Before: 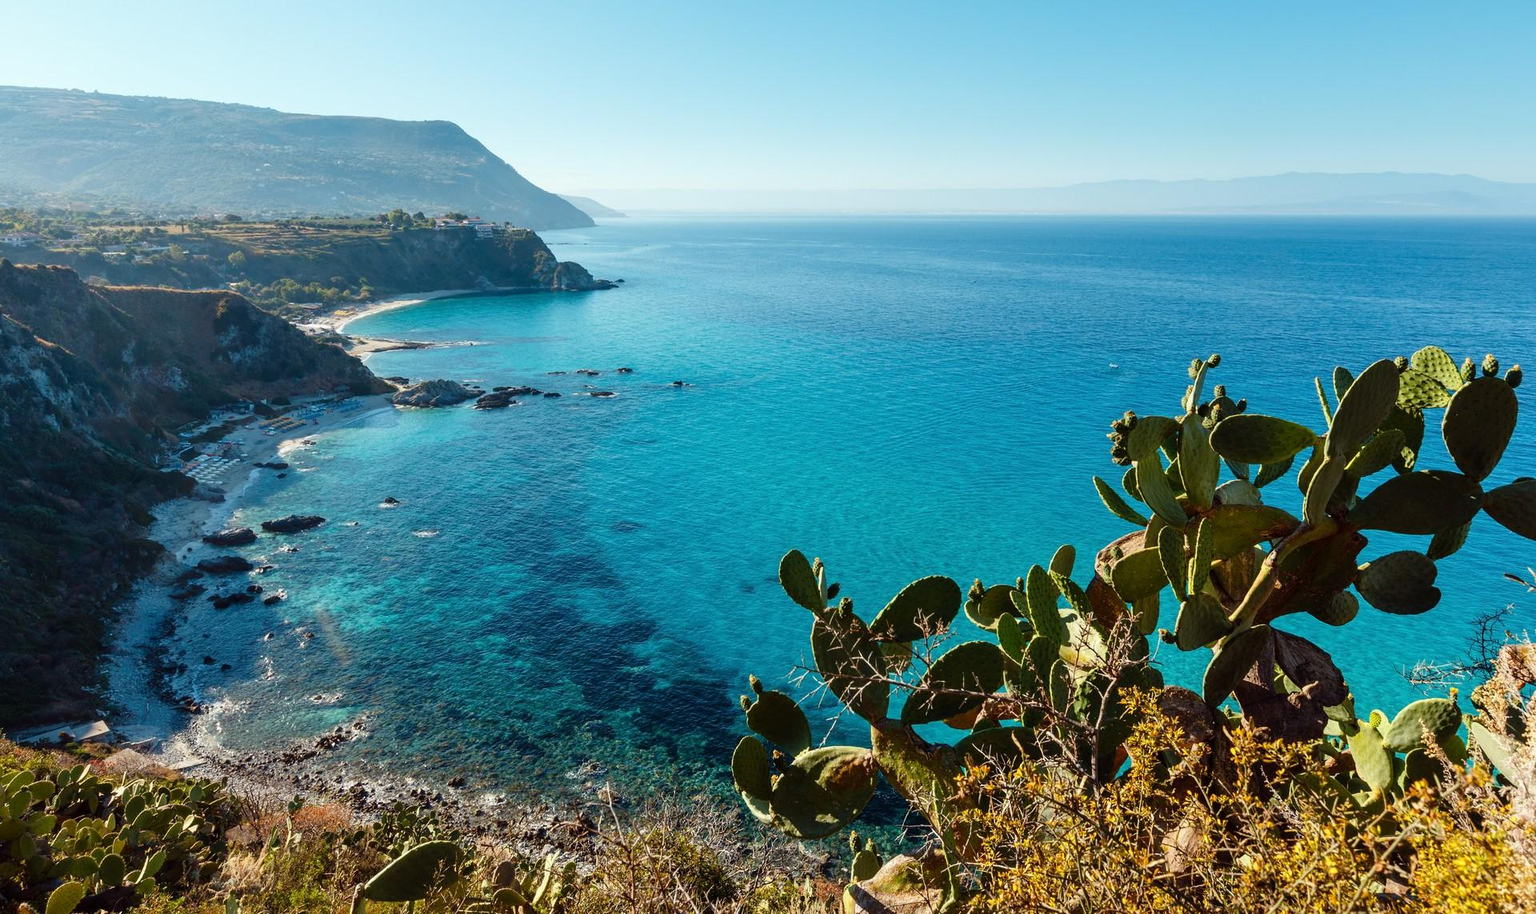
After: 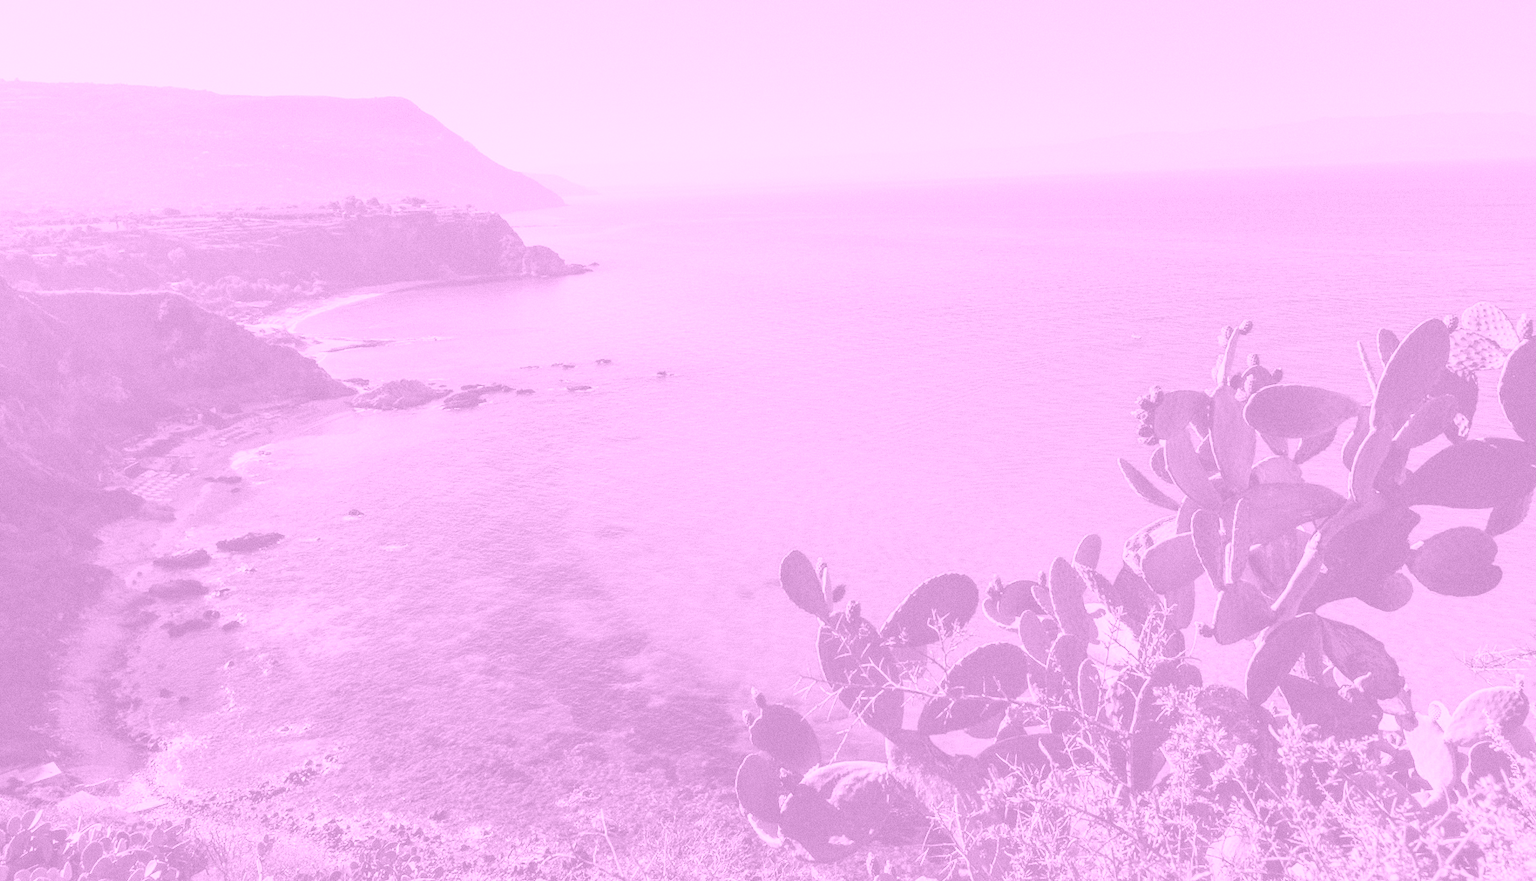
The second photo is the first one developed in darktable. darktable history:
grain: coarseness 7.08 ISO, strength 21.67%, mid-tones bias 59.58%
crop: left 1.964%, top 3.251%, right 1.122%, bottom 4.933%
colorize: hue 331.2°, saturation 75%, source mix 30.28%, lightness 70.52%, version 1
rotate and perspective: rotation -2.12°, lens shift (vertical) 0.009, lens shift (horizontal) -0.008, automatic cropping original format, crop left 0.036, crop right 0.964, crop top 0.05, crop bottom 0.959
